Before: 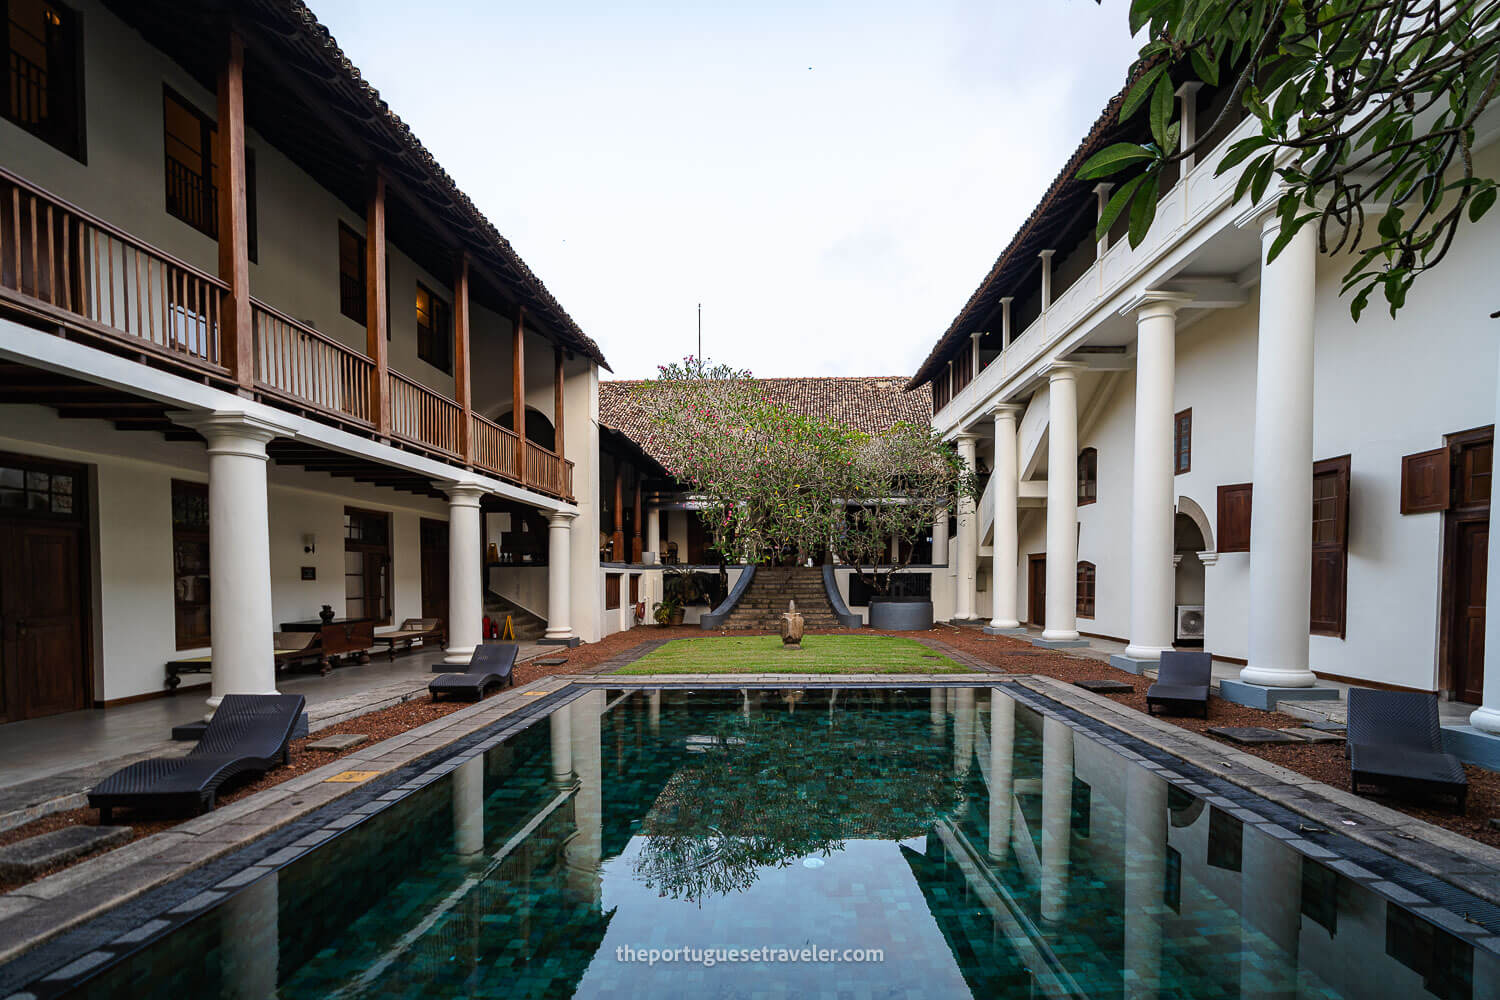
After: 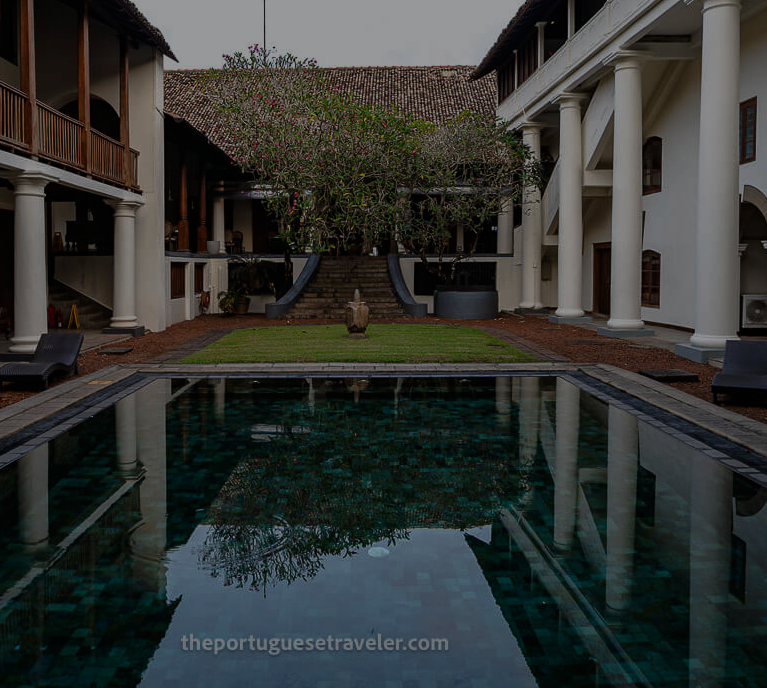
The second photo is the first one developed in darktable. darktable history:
tone equalizer: -8 EV -1.96 EV, -7 EV -1.97 EV, -6 EV -1.99 EV, -5 EV -1.96 EV, -4 EV -1.97 EV, -3 EV -1.97 EV, -2 EV -1.97 EV, -1 EV -1.63 EV, +0 EV -1.98 EV, edges refinement/feathering 500, mask exposure compensation -1.57 EV, preserve details no
crop and rotate: left 29.03%, top 31.109%, right 19.818%
